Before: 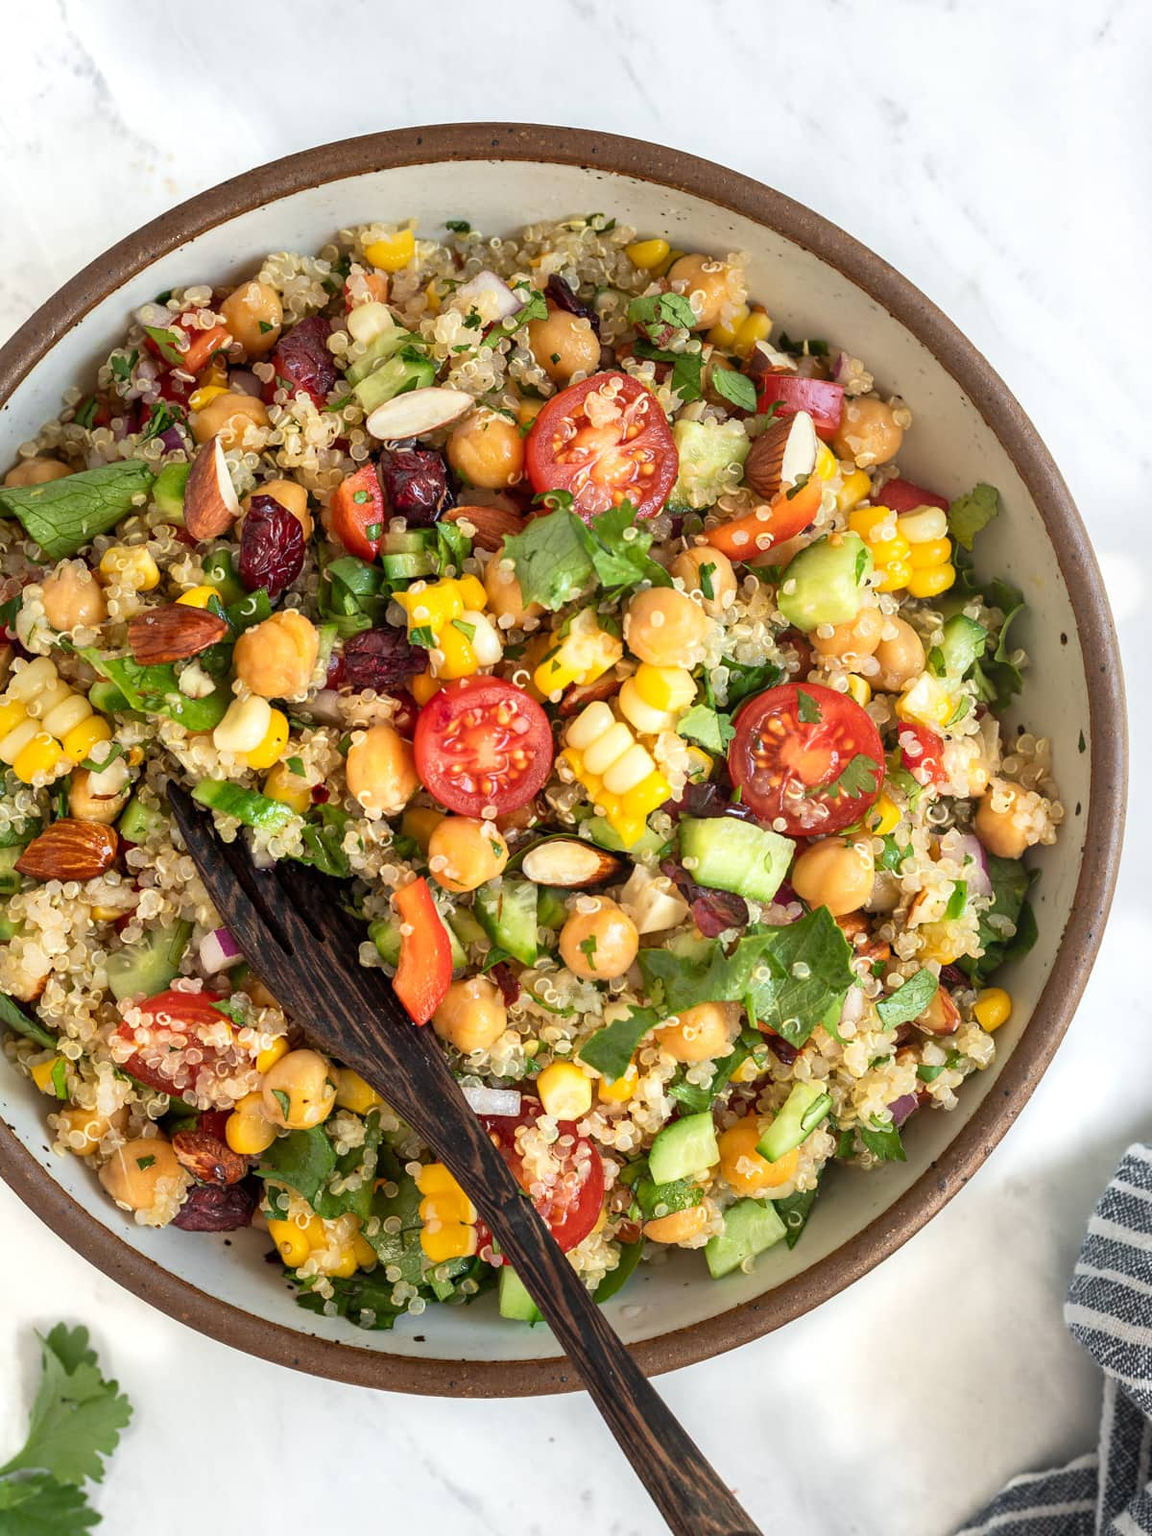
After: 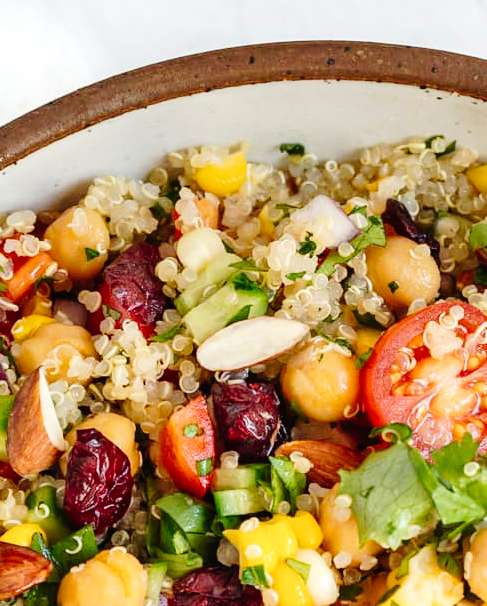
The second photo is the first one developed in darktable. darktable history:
tone curve: curves: ch0 [(0, 0) (0.003, 0.013) (0.011, 0.016) (0.025, 0.021) (0.044, 0.029) (0.069, 0.039) (0.1, 0.056) (0.136, 0.085) (0.177, 0.14) (0.224, 0.201) (0.277, 0.28) (0.335, 0.372) (0.399, 0.475) (0.468, 0.567) (0.543, 0.643) (0.623, 0.722) (0.709, 0.801) (0.801, 0.859) (0.898, 0.927) (1, 1)], preserve colors none
crop: left 15.452%, top 5.459%, right 43.956%, bottom 56.62%
